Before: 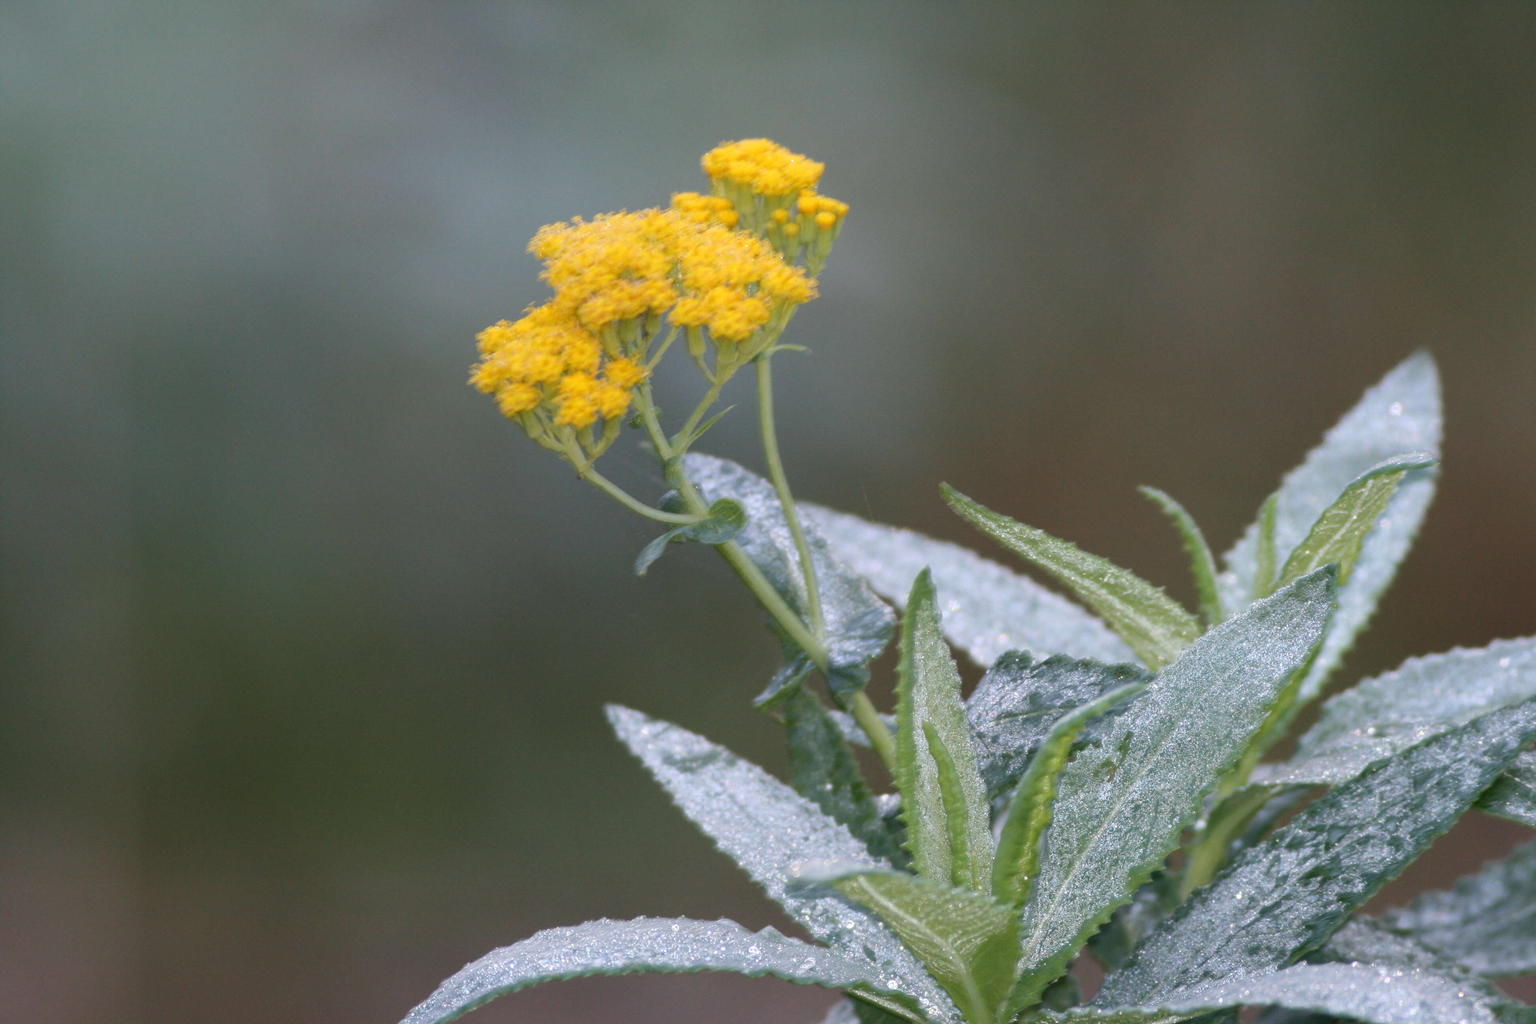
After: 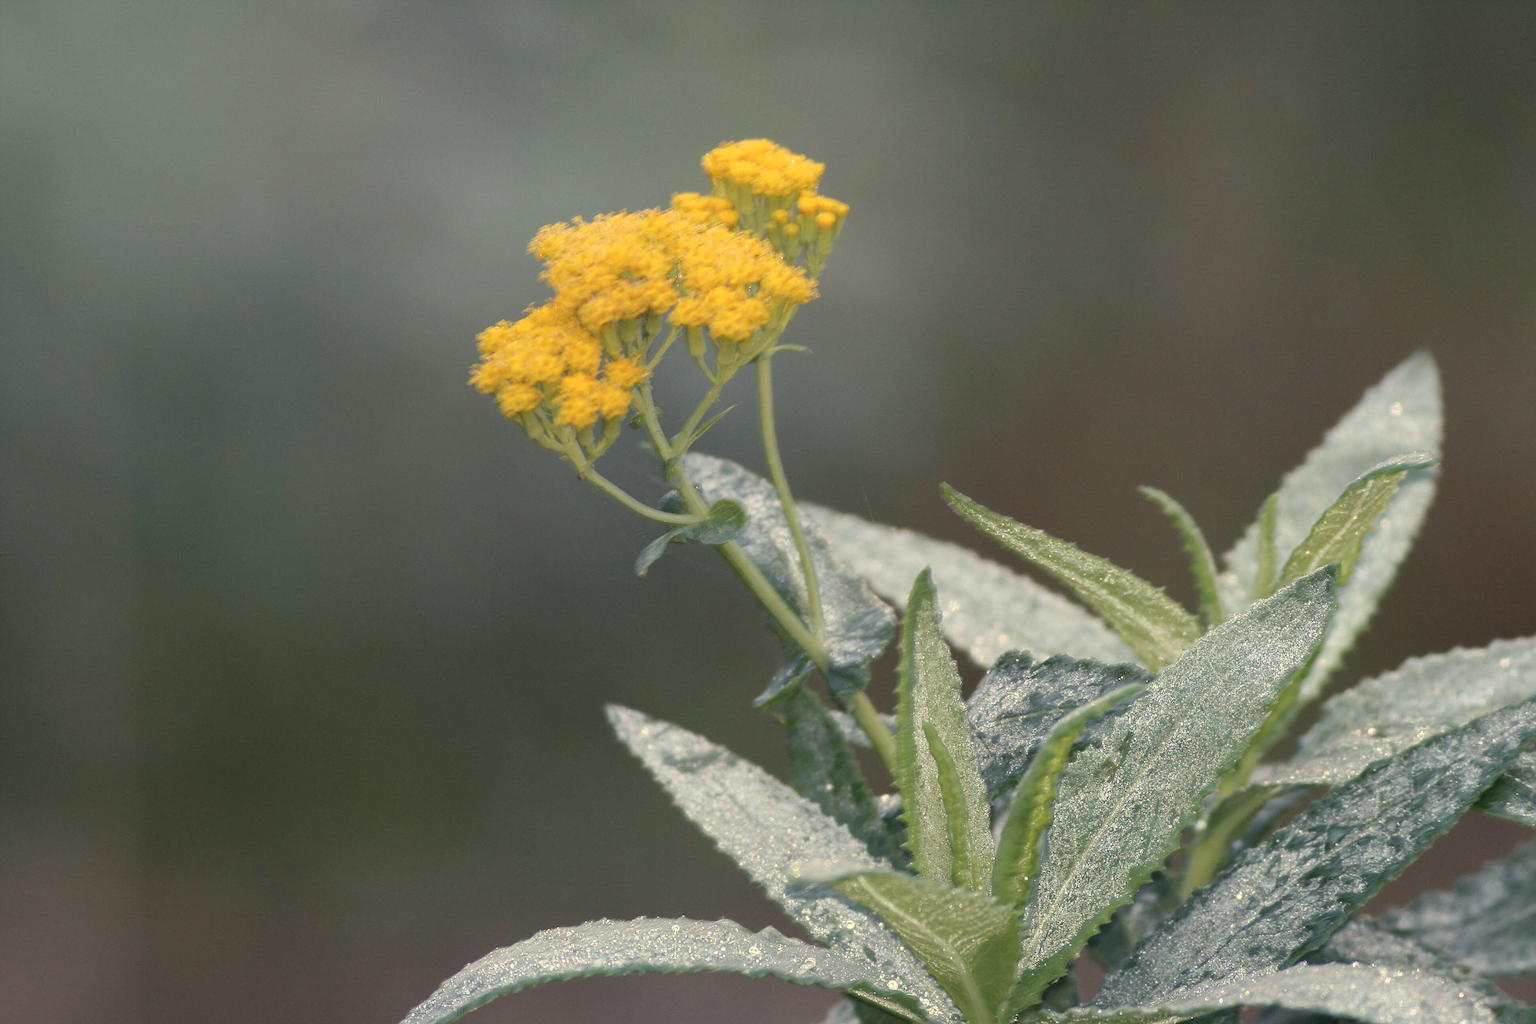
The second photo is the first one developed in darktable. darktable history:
sharpen: on, module defaults
color balance rgb: shadows lift › chroma 2%, shadows lift › hue 263°, highlights gain › chroma 8%, highlights gain › hue 84°, linear chroma grading › global chroma -15%, saturation formula JzAzBz (2021)
